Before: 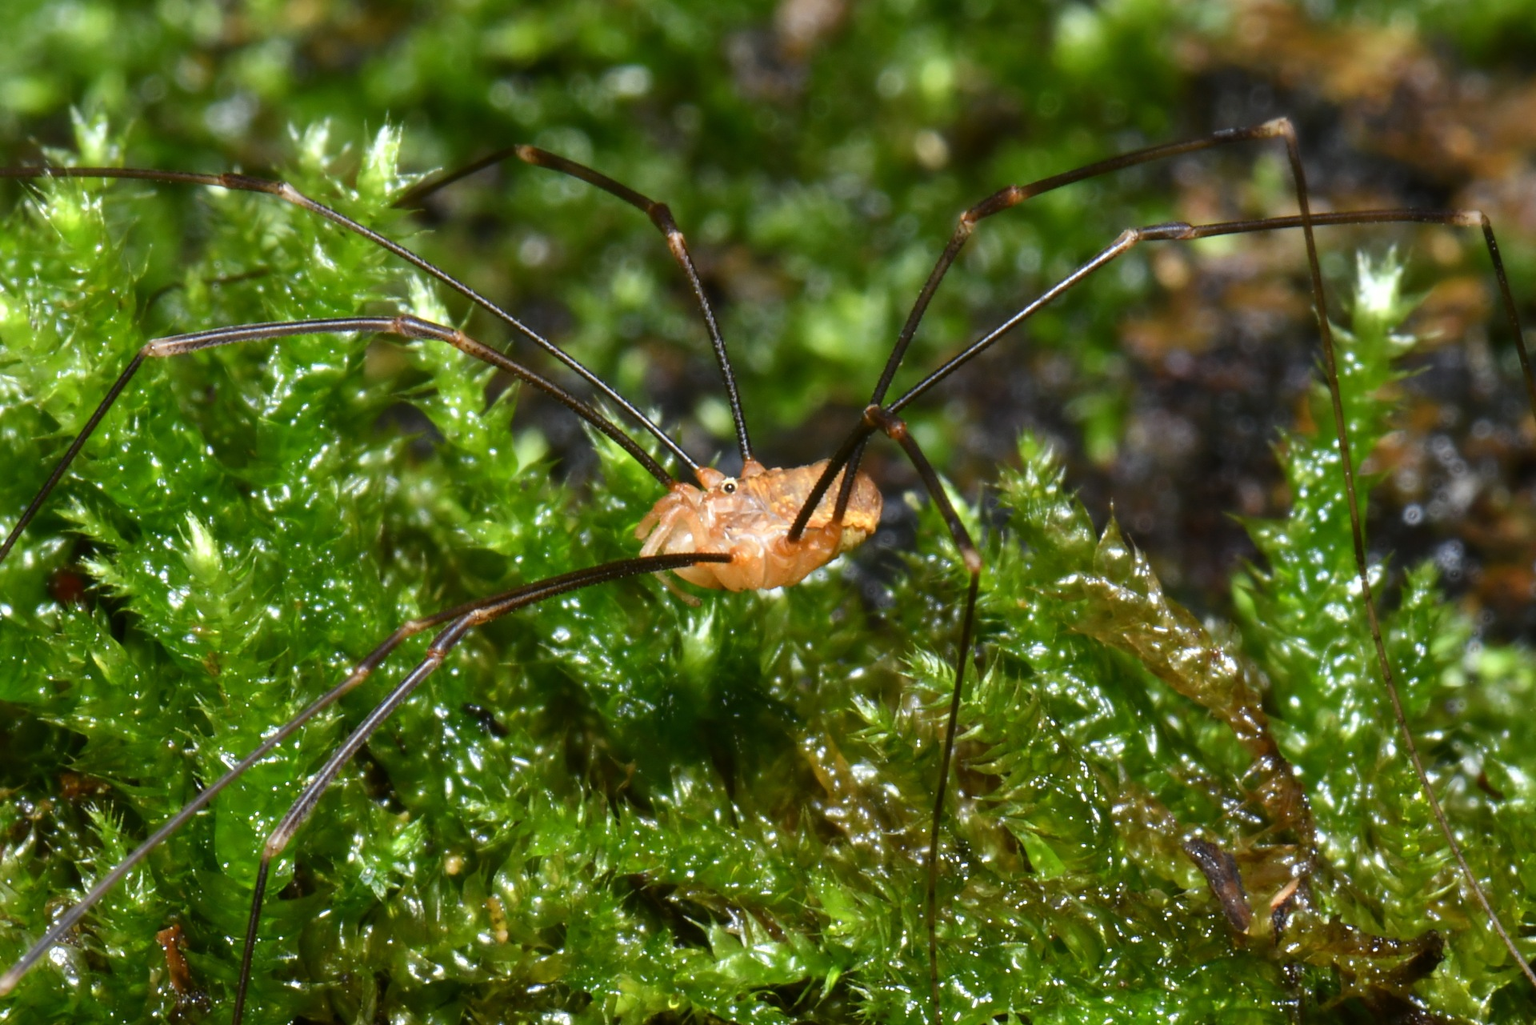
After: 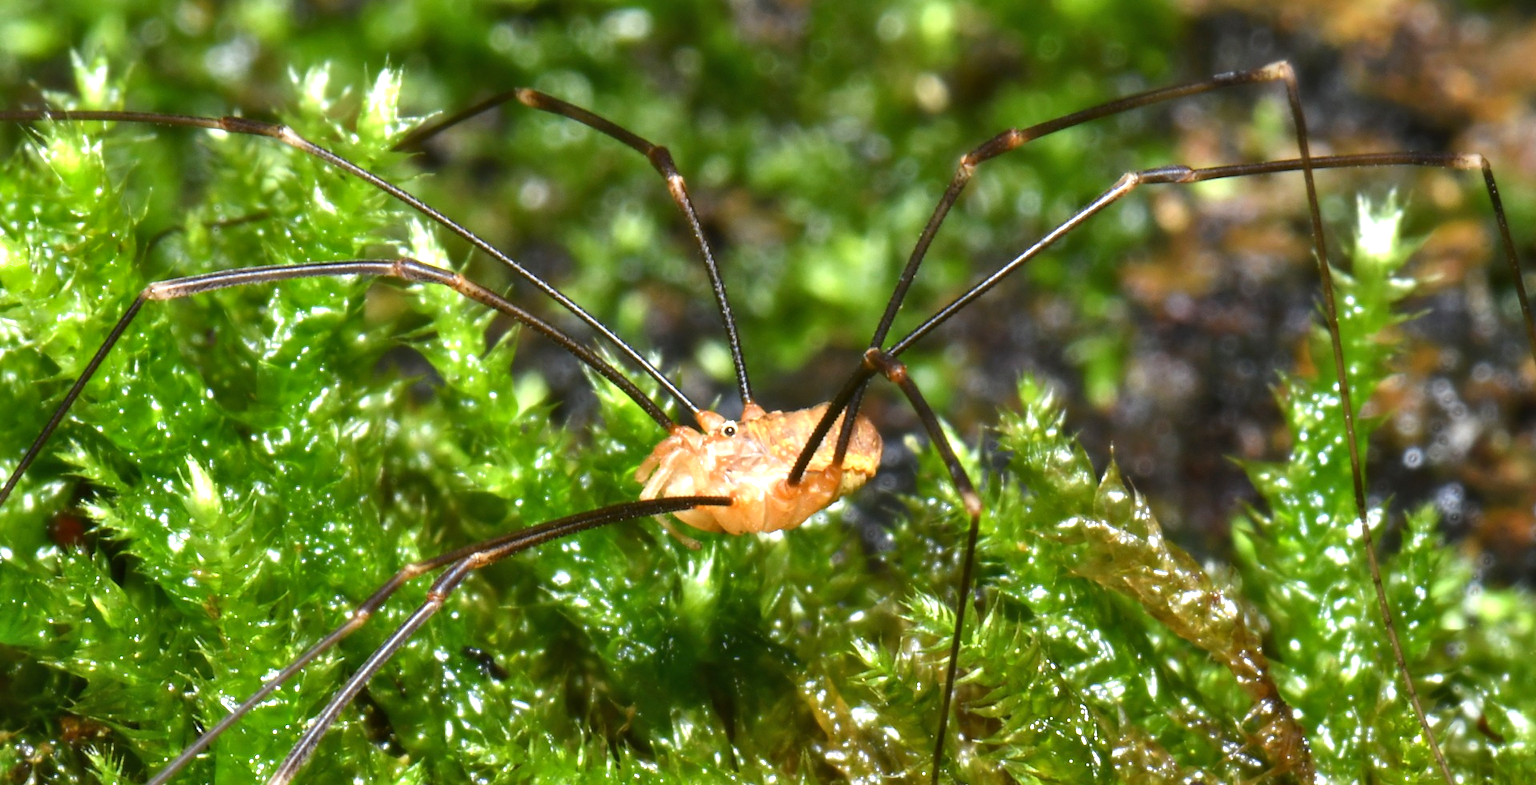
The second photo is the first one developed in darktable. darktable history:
crop: top 5.608%, bottom 17.719%
exposure: exposure 0.718 EV, compensate exposure bias true, compensate highlight preservation false
shadows and highlights: highlights color adjustment 89.82%, low approximation 0.01, soften with gaussian
